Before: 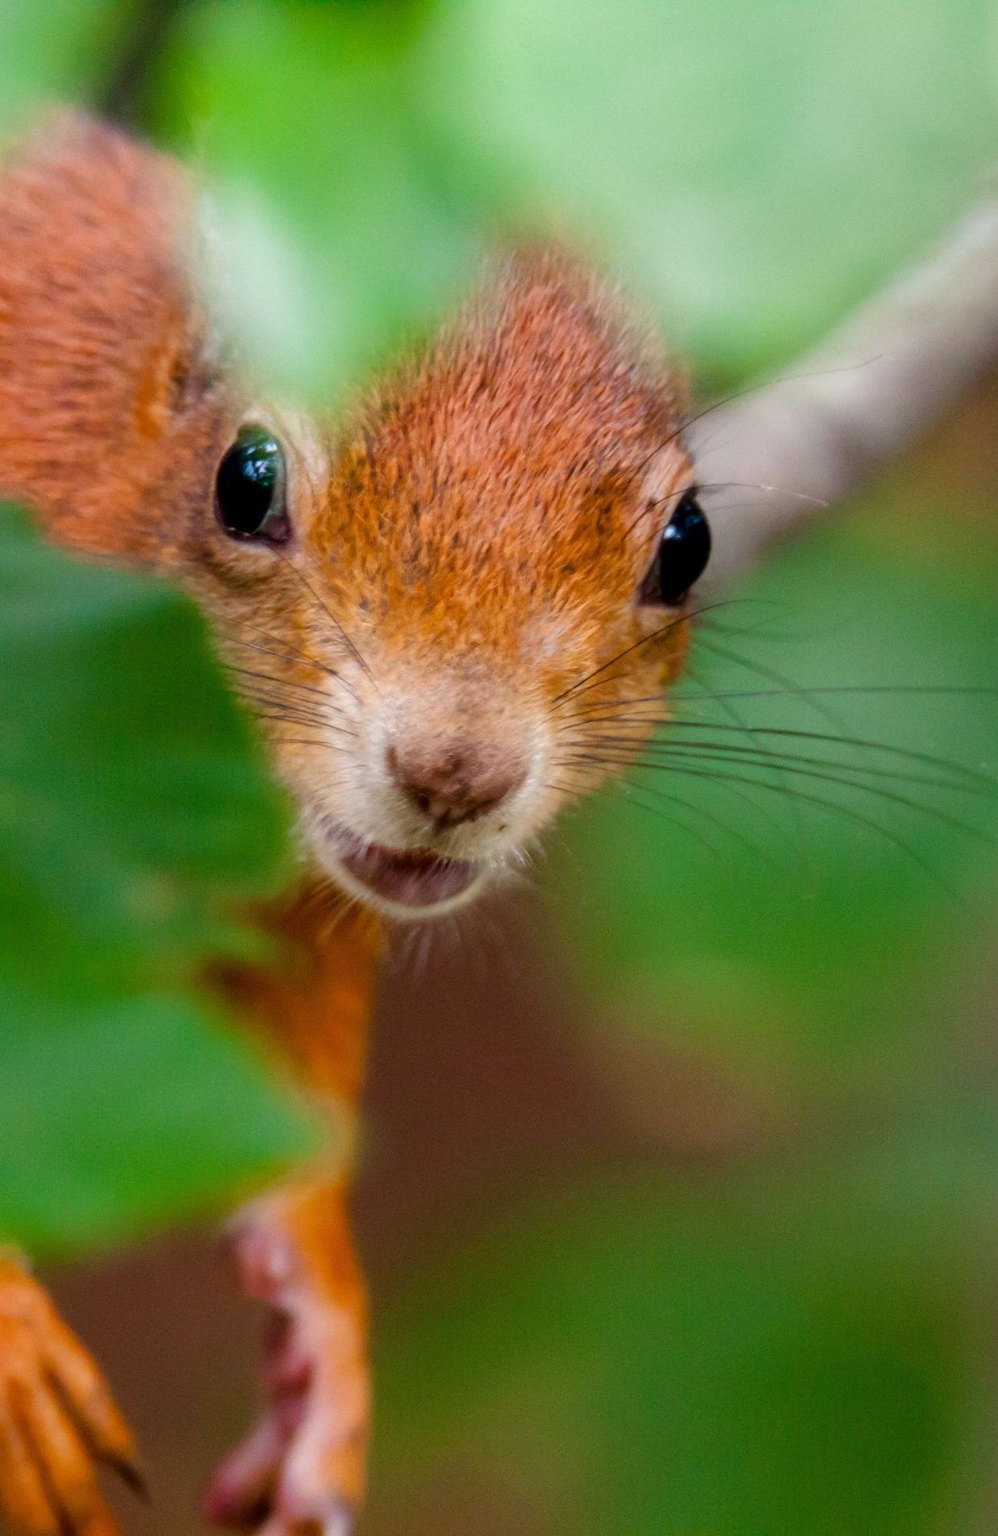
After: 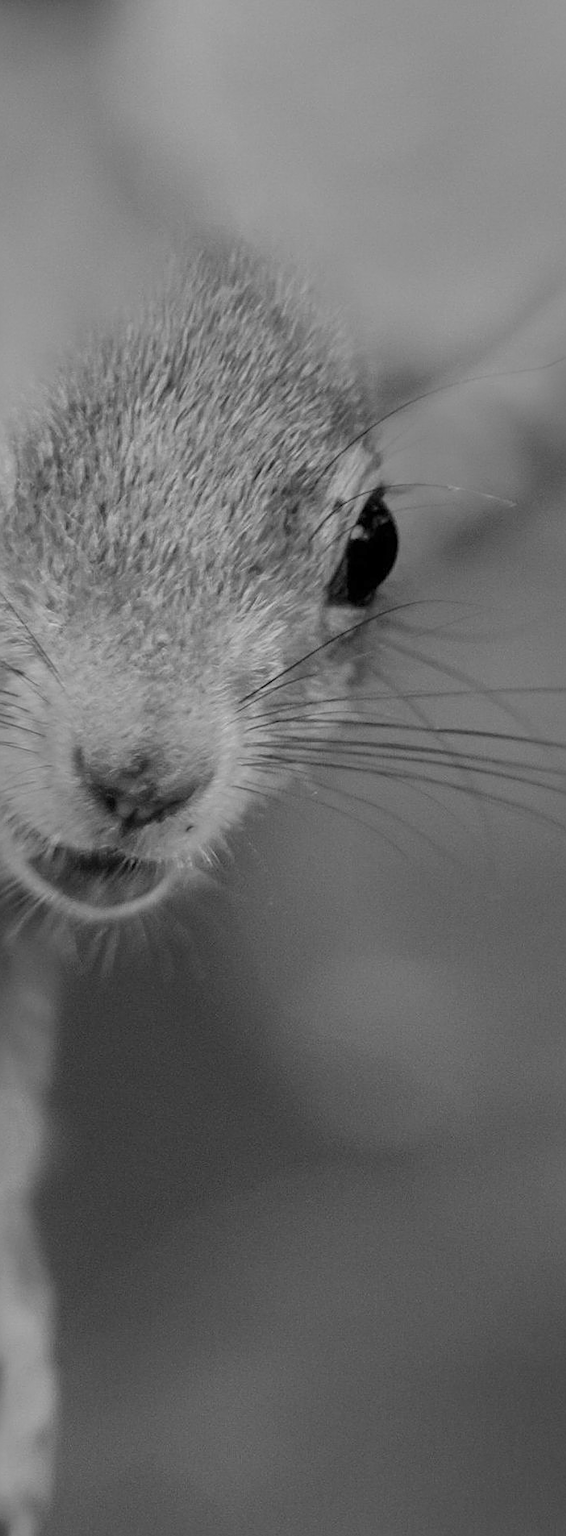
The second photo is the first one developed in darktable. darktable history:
crop: left 31.458%, top 0%, right 11.876%
contrast brightness saturation: contrast 0.05, brightness 0.06, saturation 0.01
sharpen: on, module defaults
white balance: red 0.98, blue 1.61
monochrome: a 26.22, b 42.67, size 0.8
shadows and highlights: shadows 25, white point adjustment -3, highlights -30
